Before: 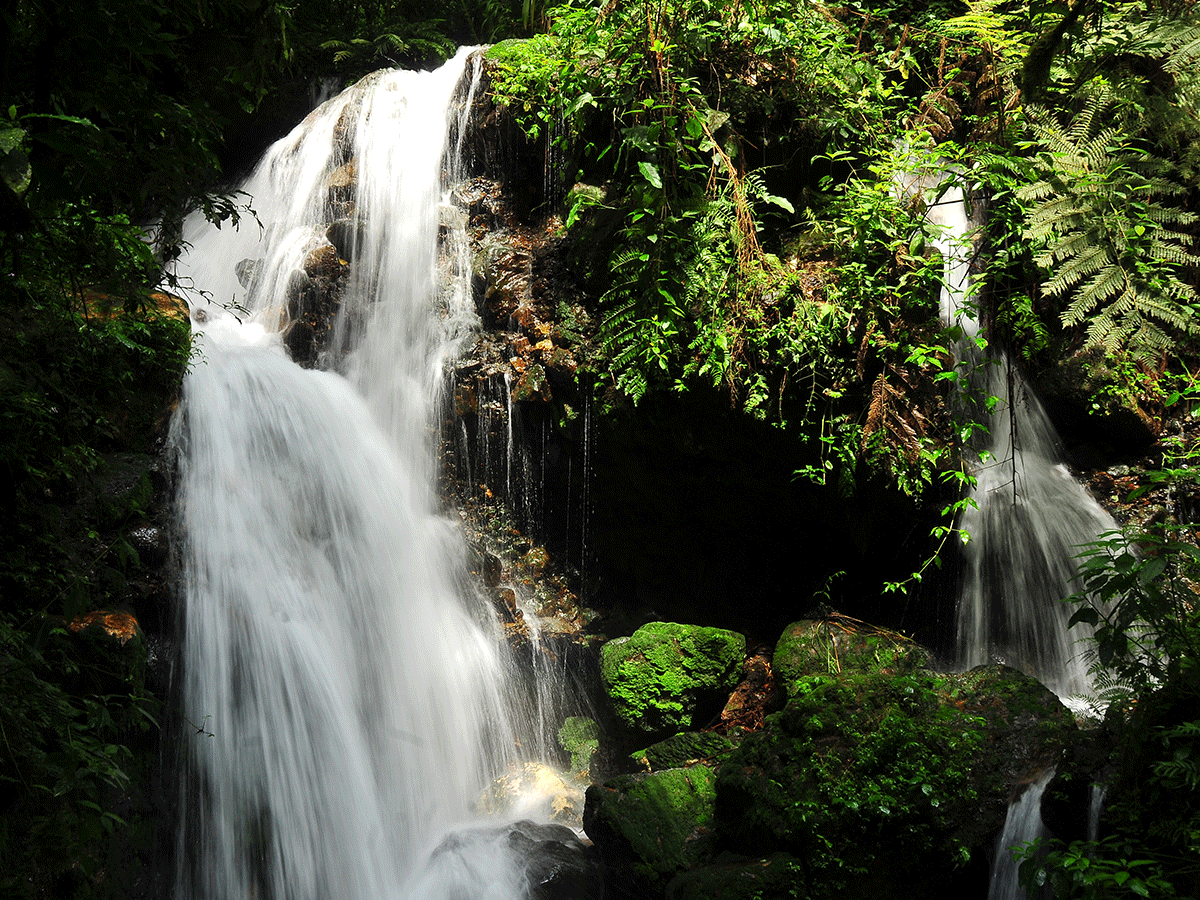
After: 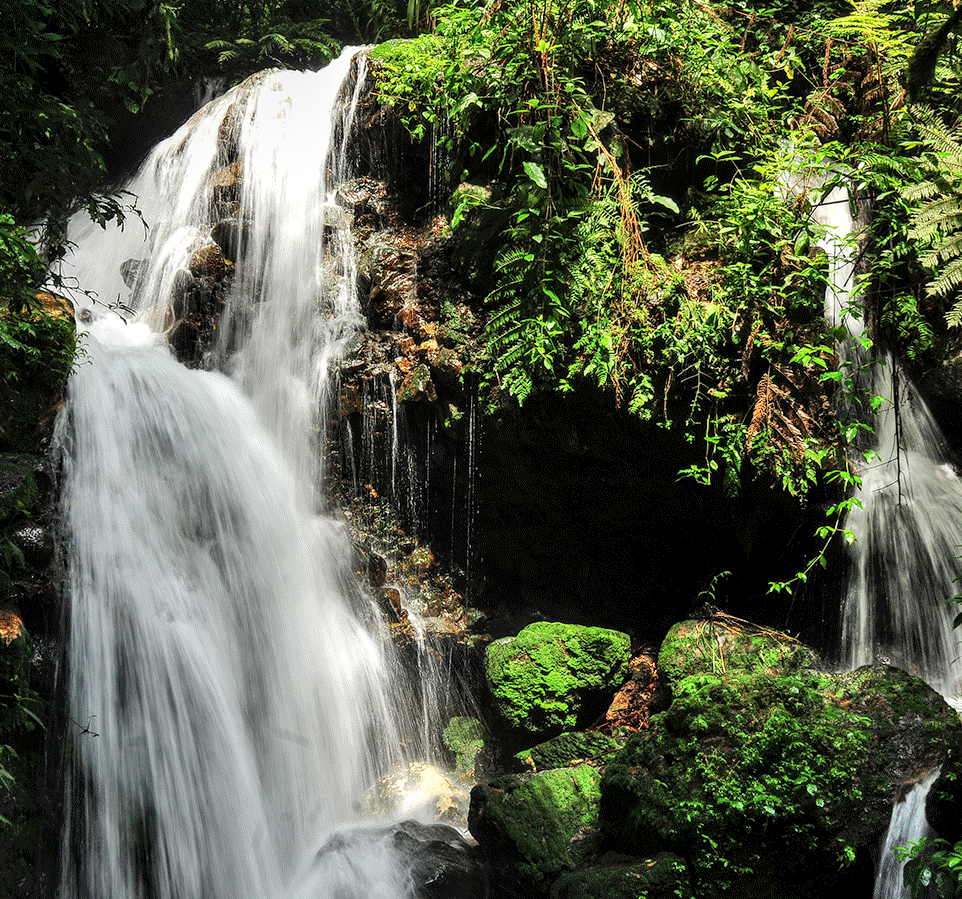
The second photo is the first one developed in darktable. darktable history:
shadows and highlights: shadows 60, soften with gaussian
crop and rotate: left 9.597%, right 10.195%
local contrast: detail 140%
